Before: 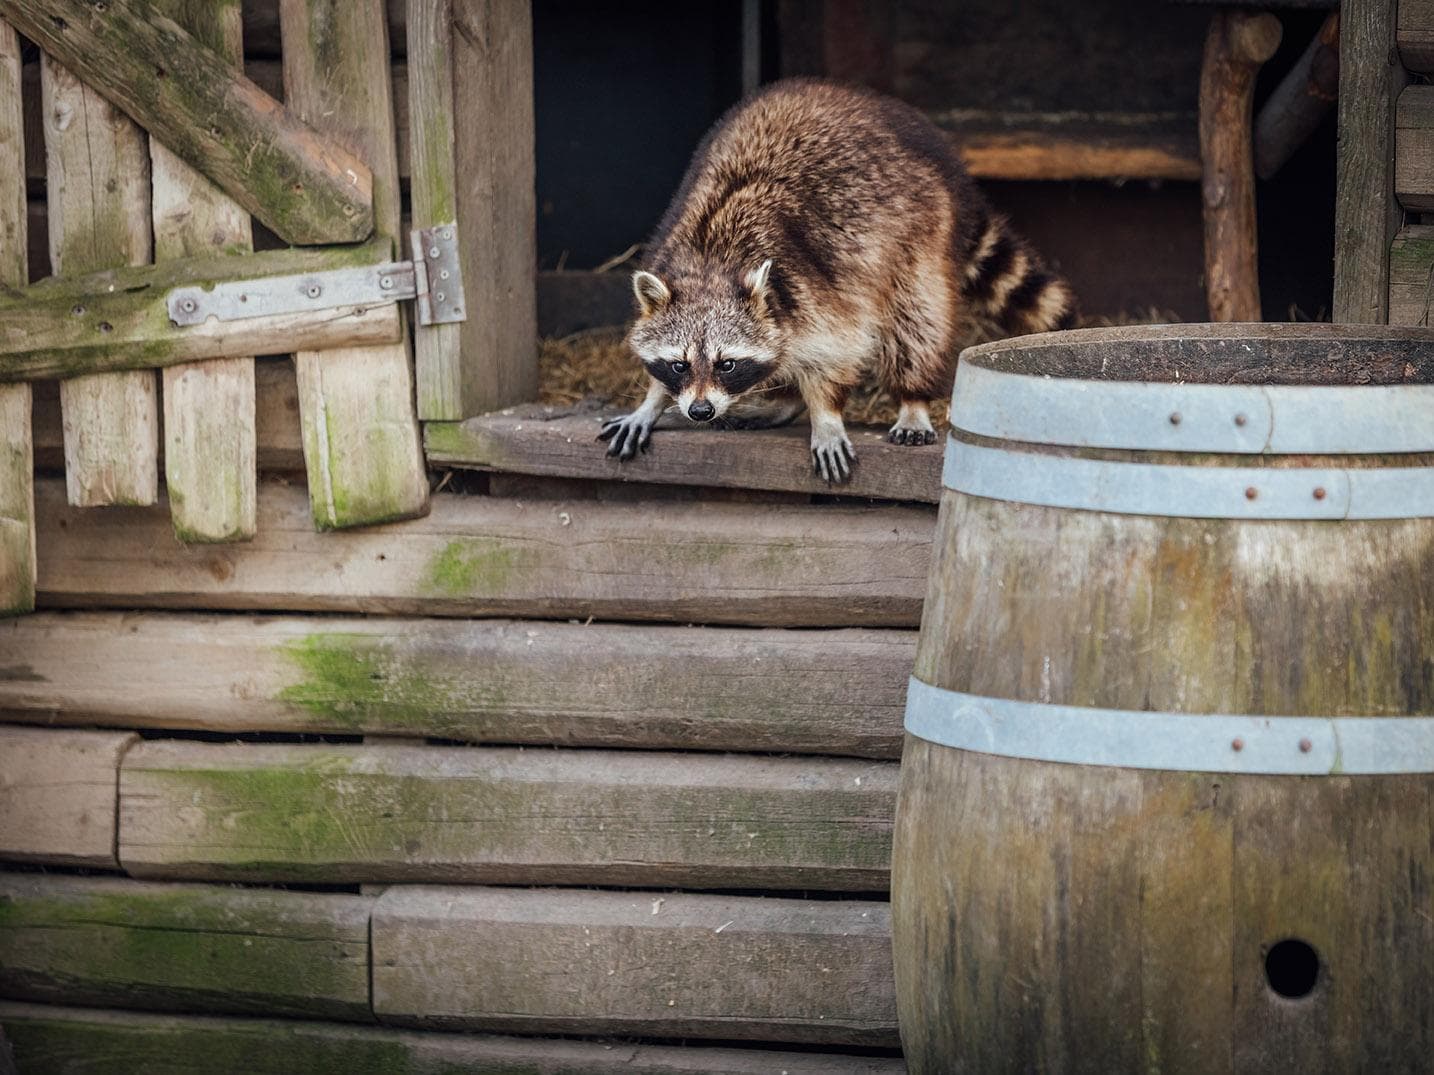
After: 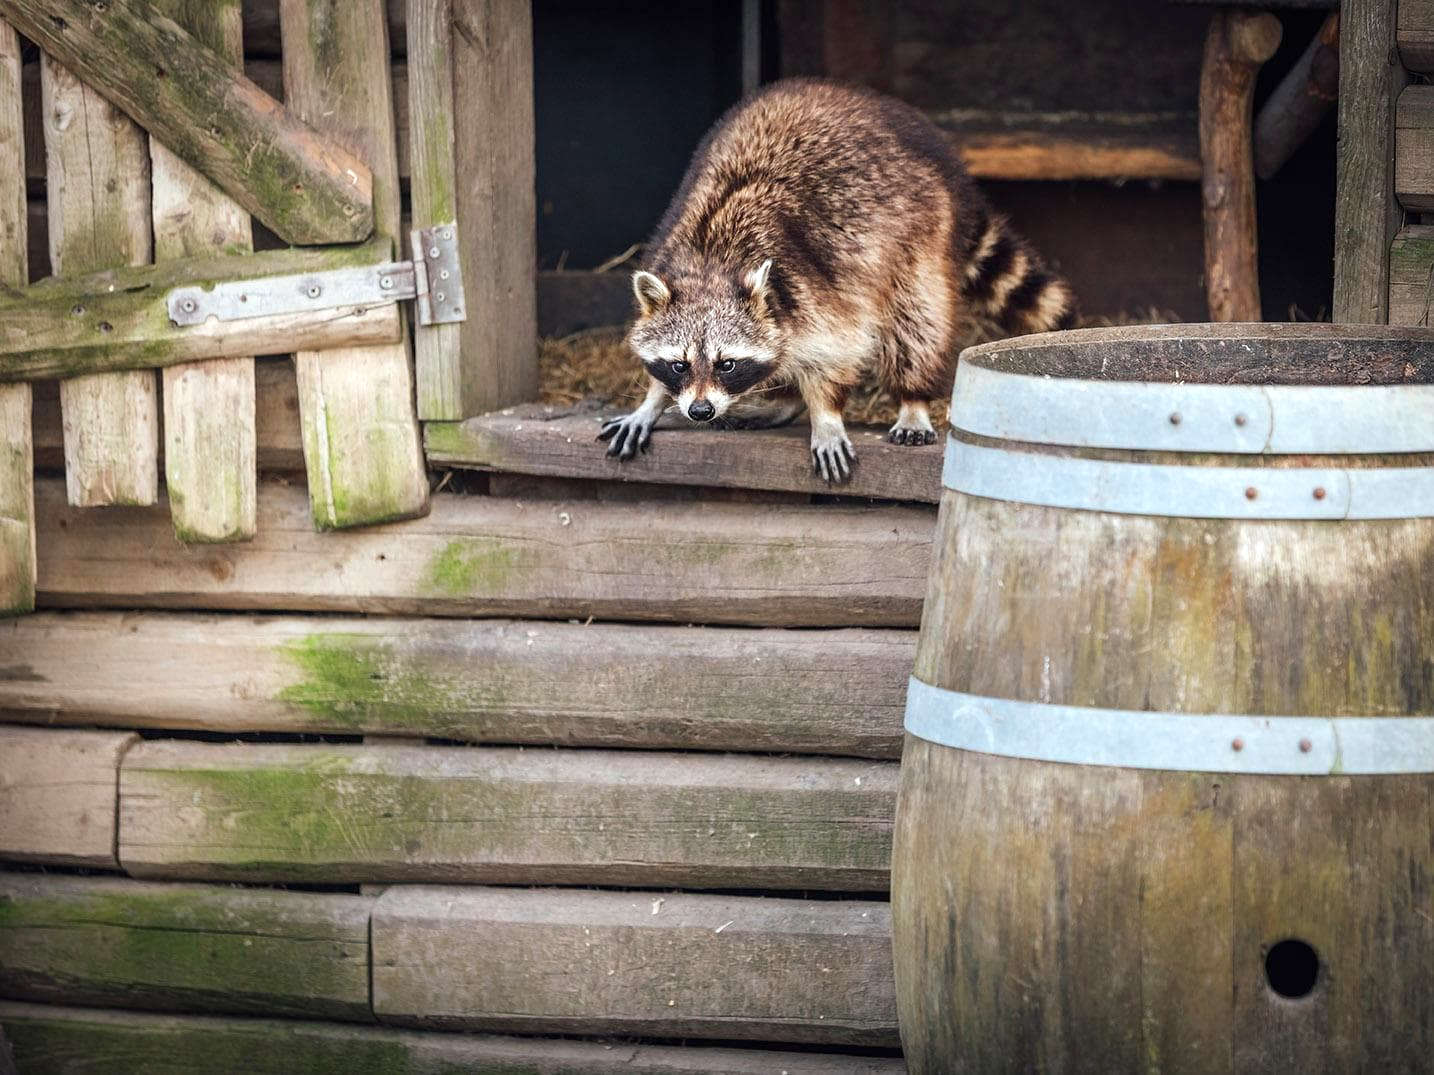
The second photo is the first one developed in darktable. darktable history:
exposure: exposure 0.498 EV, compensate highlight preservation false
